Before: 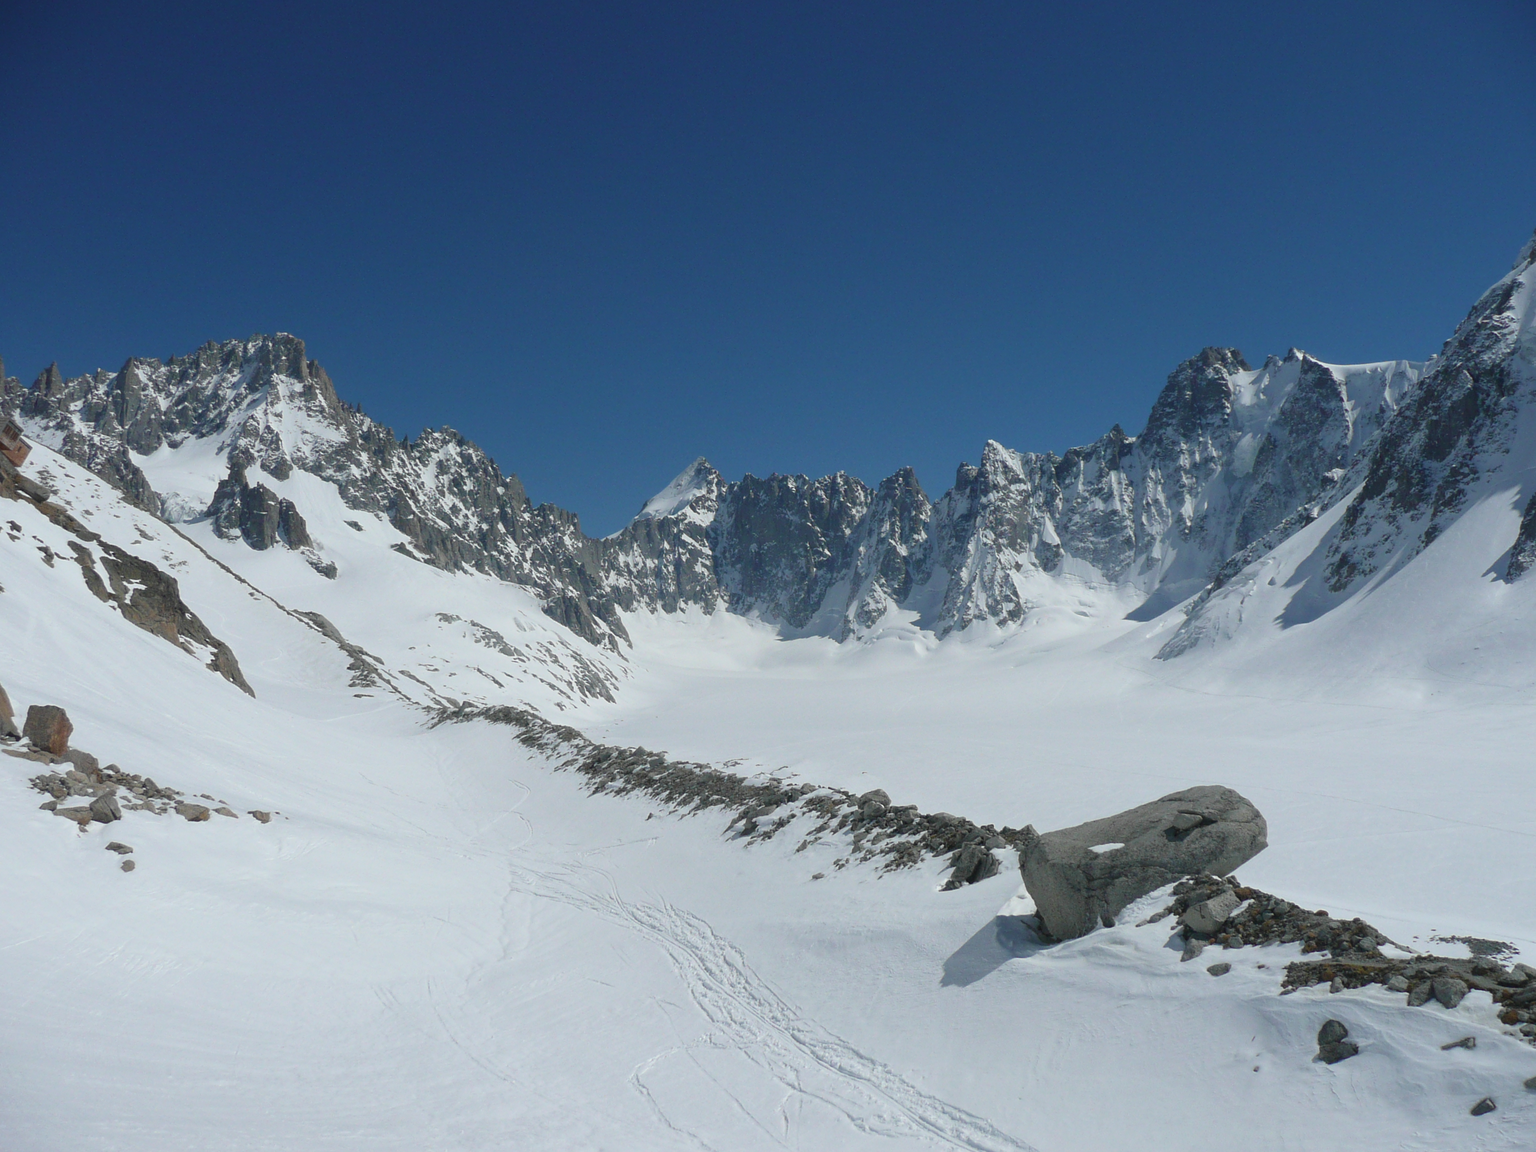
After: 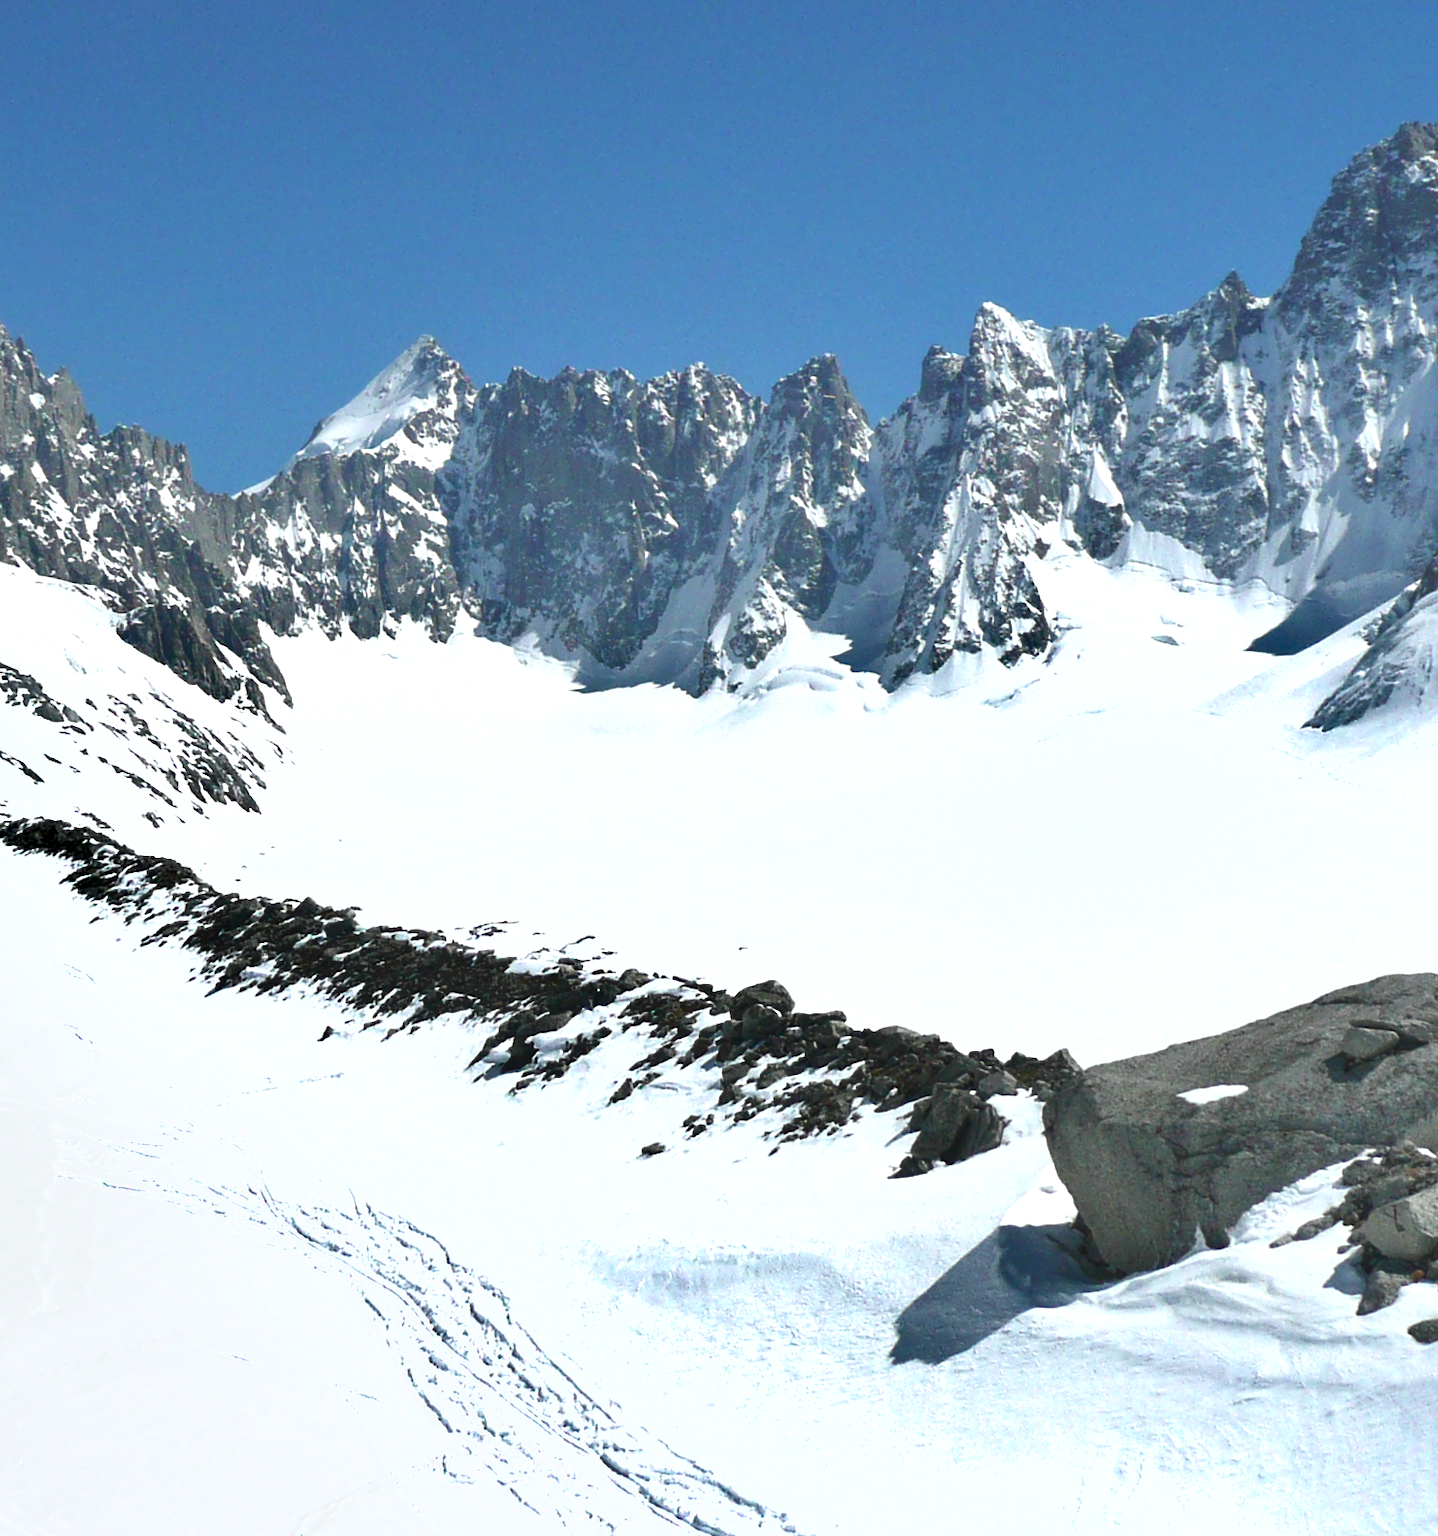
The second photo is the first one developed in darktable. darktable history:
shadows and highlights: shadows 60, highlights -60.23, soften with gaussian
crop: left 31.379%, top 24.658%, right 20.326%, bottom 6.628%
exposure: black level correction 0, exposure 1.1 EV, compensate highlight preservation false
